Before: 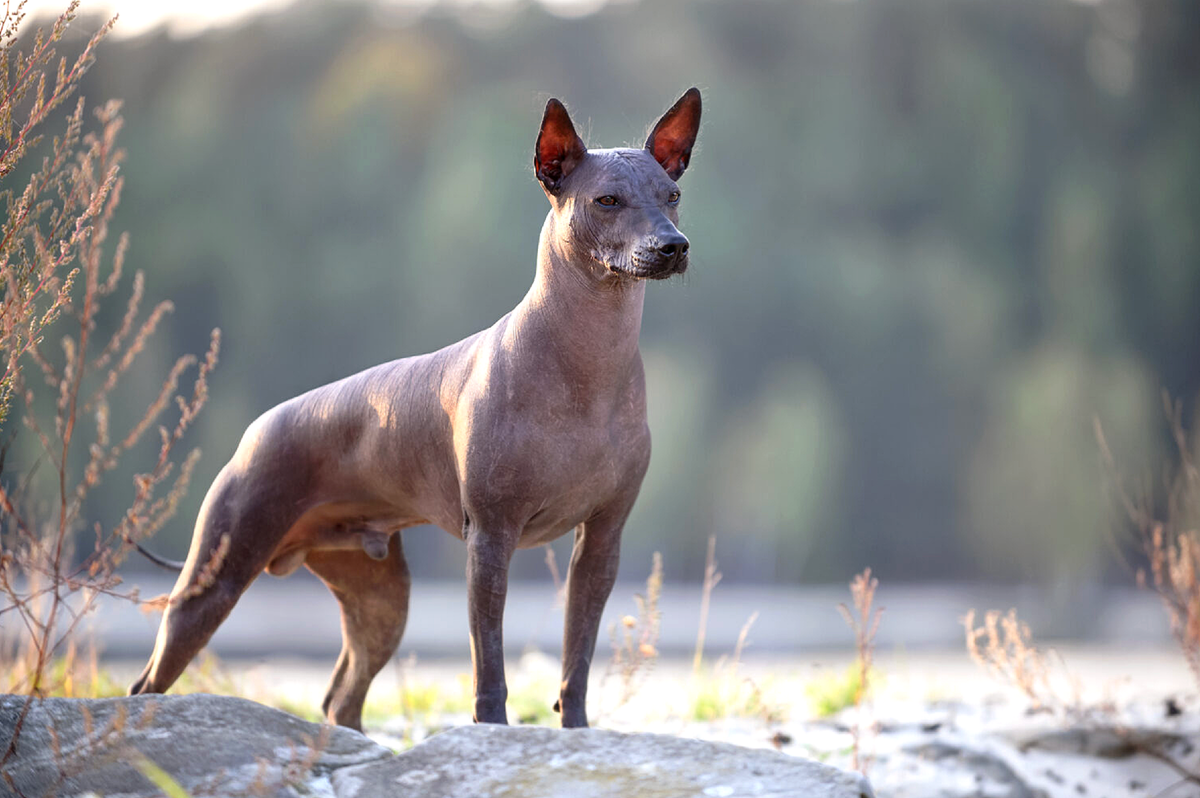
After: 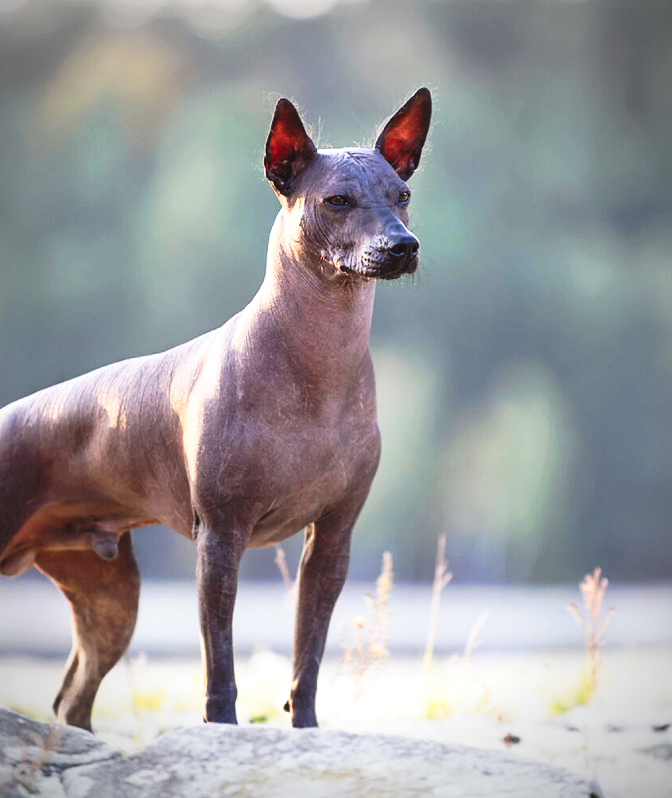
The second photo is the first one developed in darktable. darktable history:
crop and rotate: left 22.544%, right 21.393%
tone curve: curves: ch0 [(0, 0.058) (0.198, 0.188) (0.512, 0.582) (0.625, 0.754) (0.81, 0.934) (1, 1)], preserve colors none
vignetting: brightness -0.575
